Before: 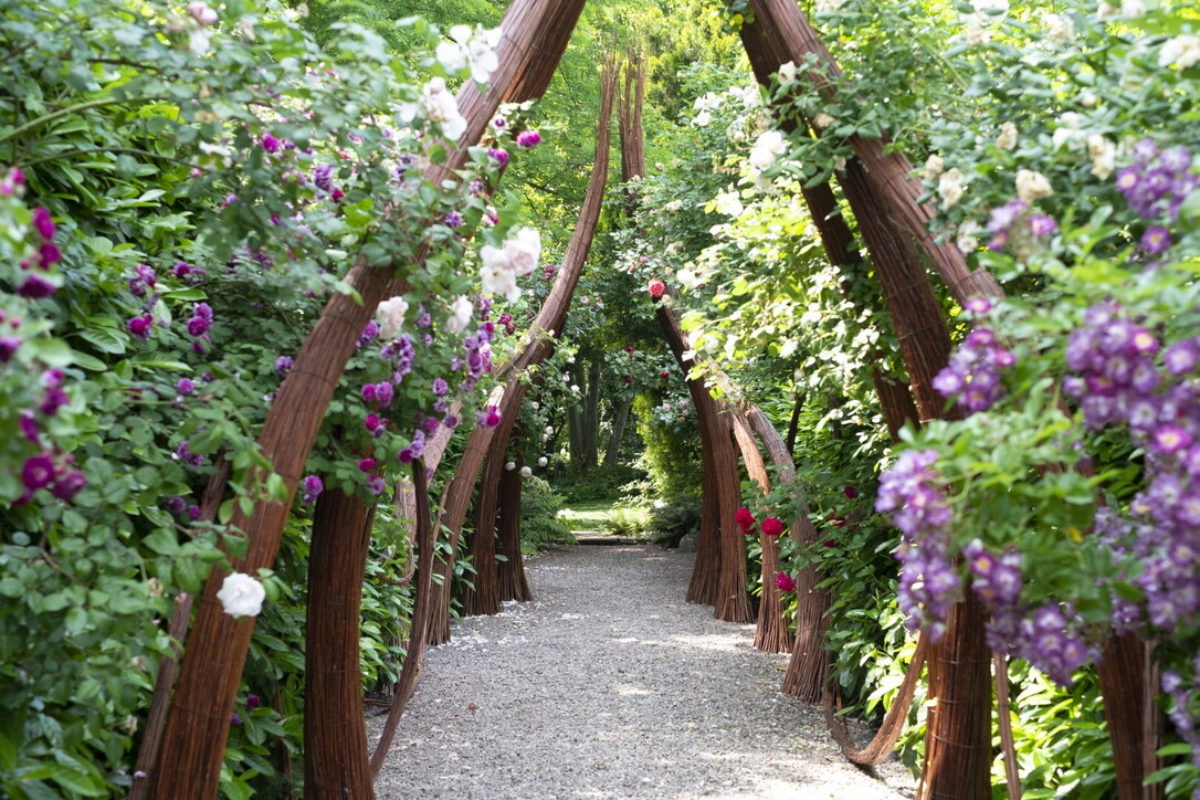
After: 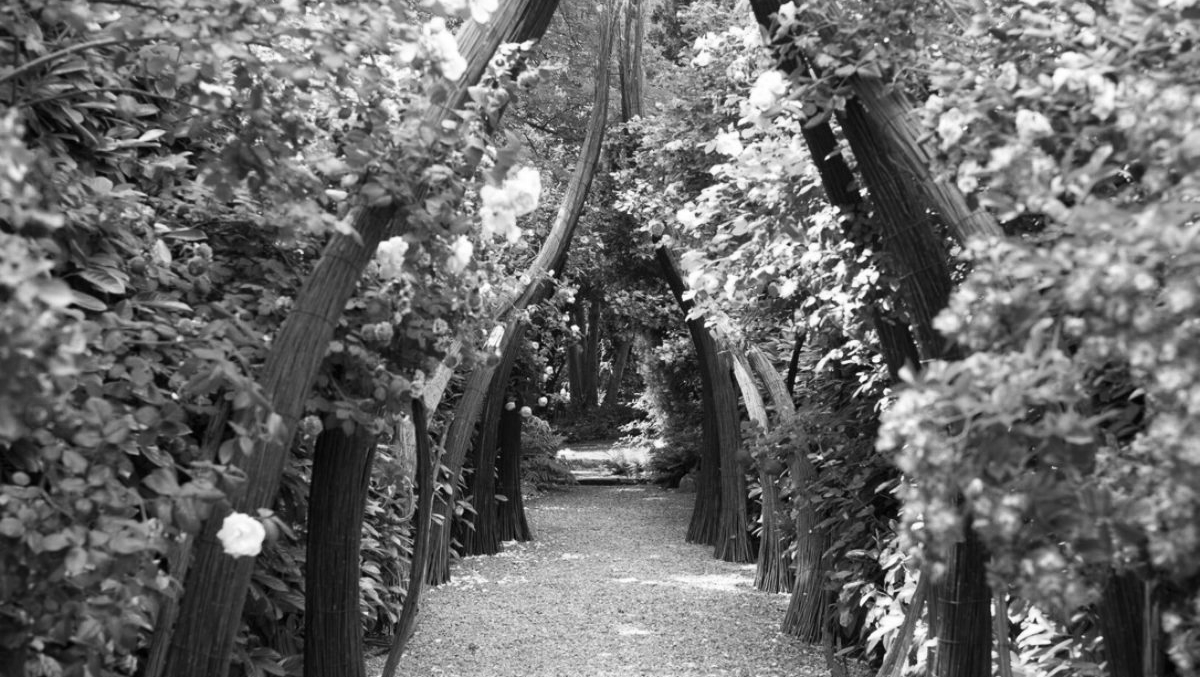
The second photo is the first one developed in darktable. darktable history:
crop: top 7.573%, bottom 7.739%
color calibration: output gray [0.246, 0.254, 0.501, 0], illuminant same as pipeline (D50), adaptation none (bypass), x 0.333, y 0.334, temperature 5009.64 K
contrast brightness saturation: contrast 0.097, saturation -0.281
